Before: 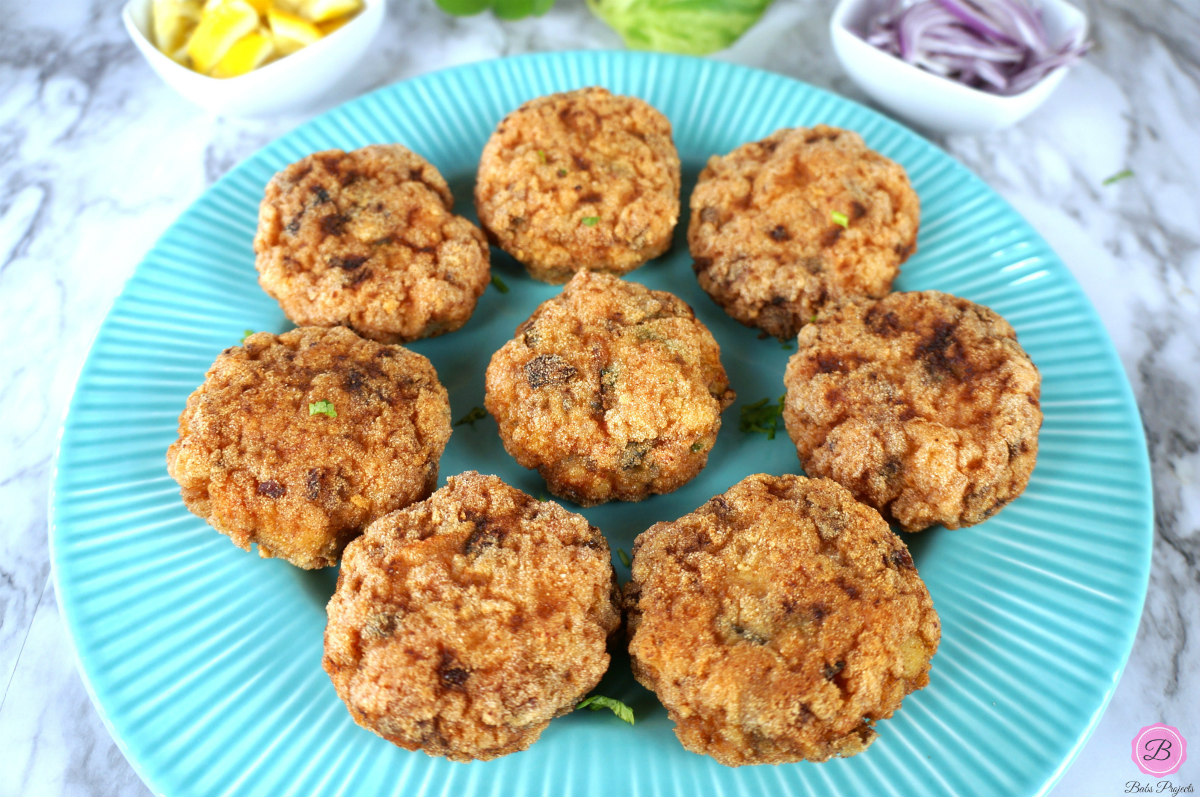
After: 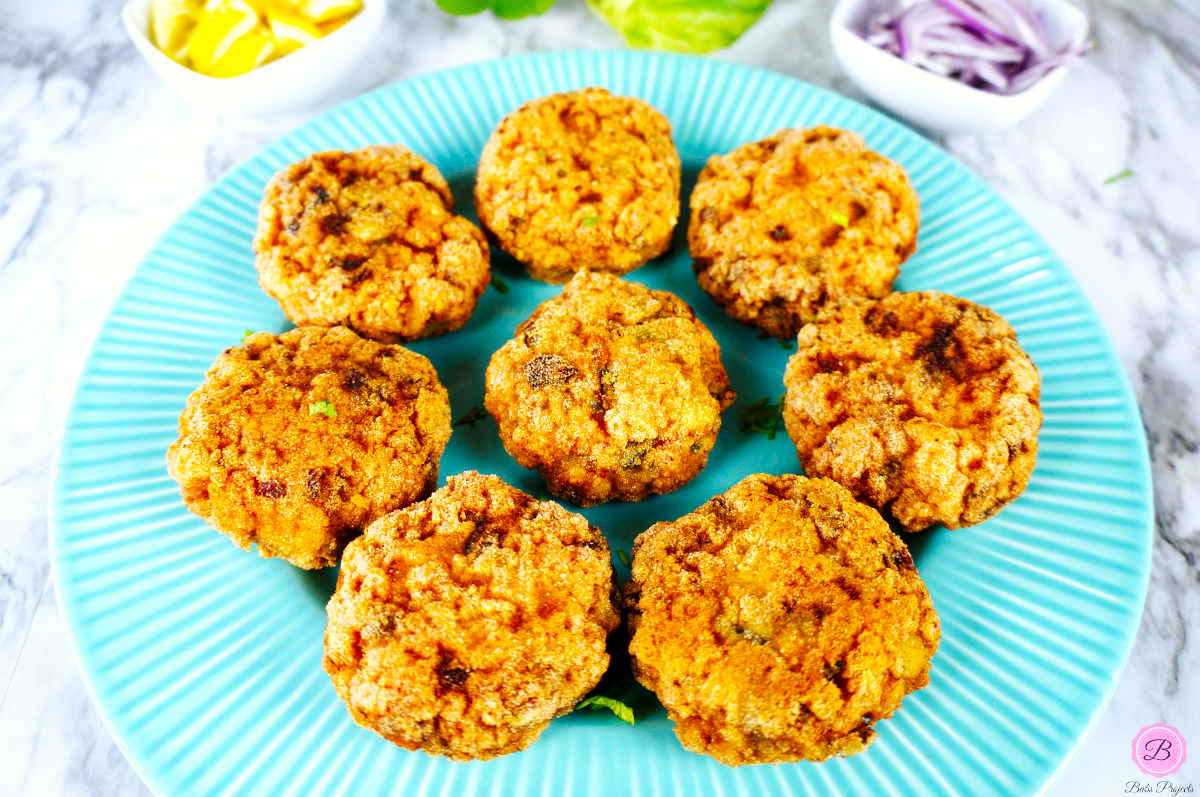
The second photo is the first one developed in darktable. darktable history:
exposure: black level correction 0.005, exposure 0.016 EV, compensate highlight preservation false
color balance rgb: highlights gain › chroma 1.093%, highlights gain › hue 60.14°, perceptual saturation grading › global saturation 30.024%
base curve: curves: ch0 [(0, 0) (0.032, 0.025) (0.121, 0.166) (0.206, 0.329) (0.605, 0.79) (1, 1)], preserve colors none
